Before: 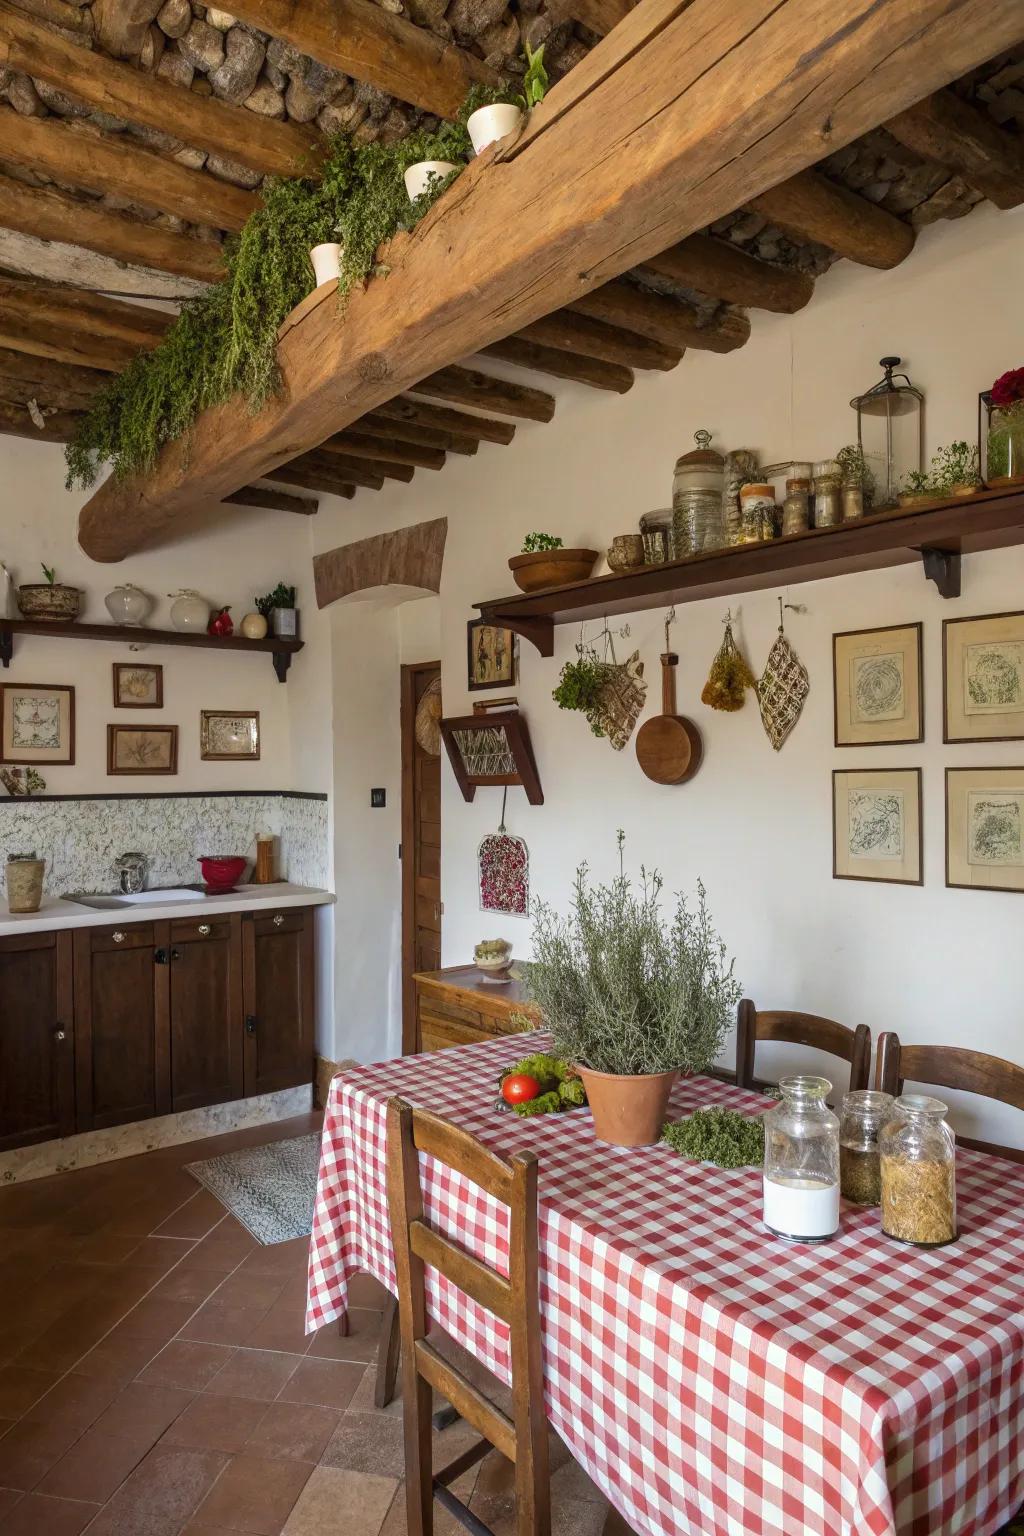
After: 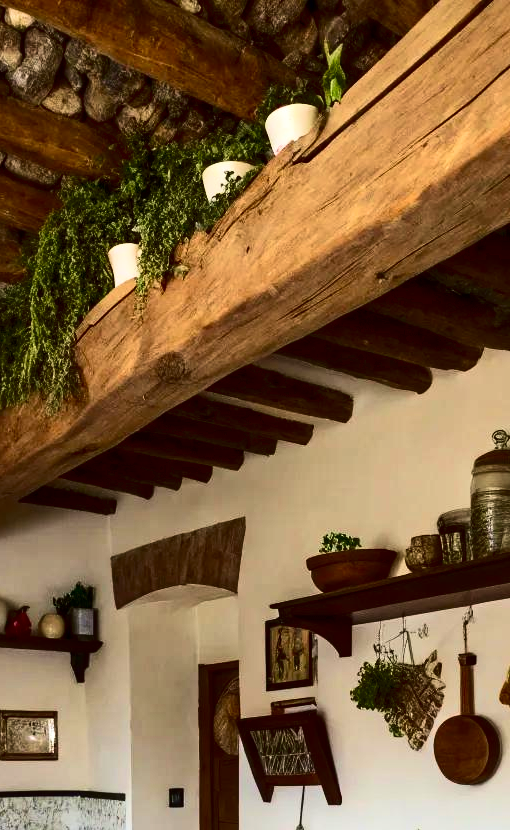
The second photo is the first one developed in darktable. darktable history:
local contrast: mode bilateral grid, contrast 20, coarseness 50, detail 119%, midtone range 0.2
contrast brightness saturation: contrast 0.337, brightness -0.076, saturation 0.165
velvia: strength 26.66%
crop: left 19.786%, right 30.405%, bottom 45.952%
